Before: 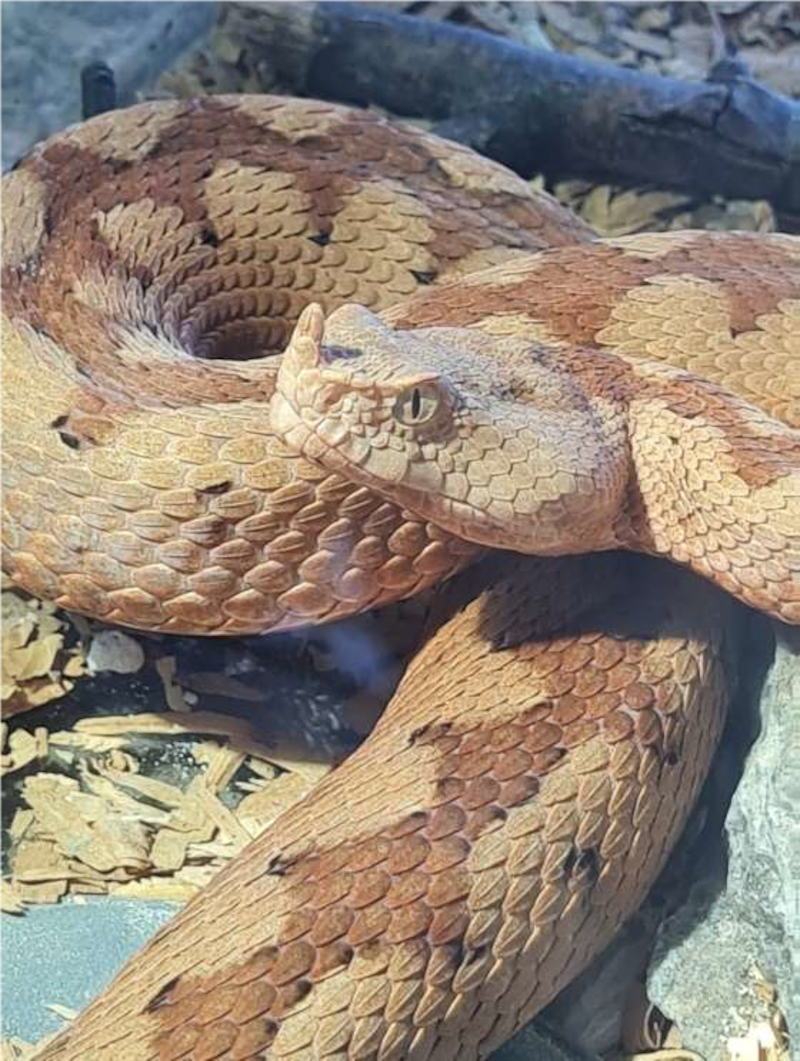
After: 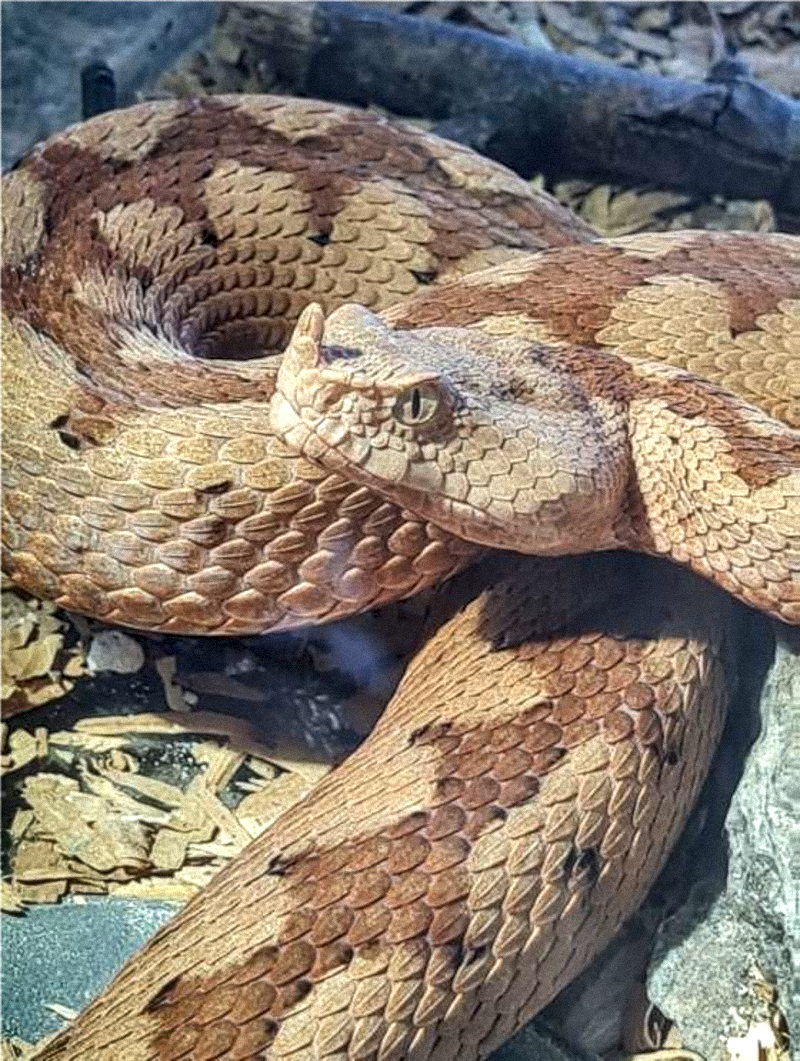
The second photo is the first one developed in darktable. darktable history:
shadows and highlights: radius 108.52, shadows 44.07, highlights -67.8, low approximation 0.01, soften with gaussian
grain: mid-tones bias 0%
white balance: red 1, blue 1
local contrast: detail 150%
